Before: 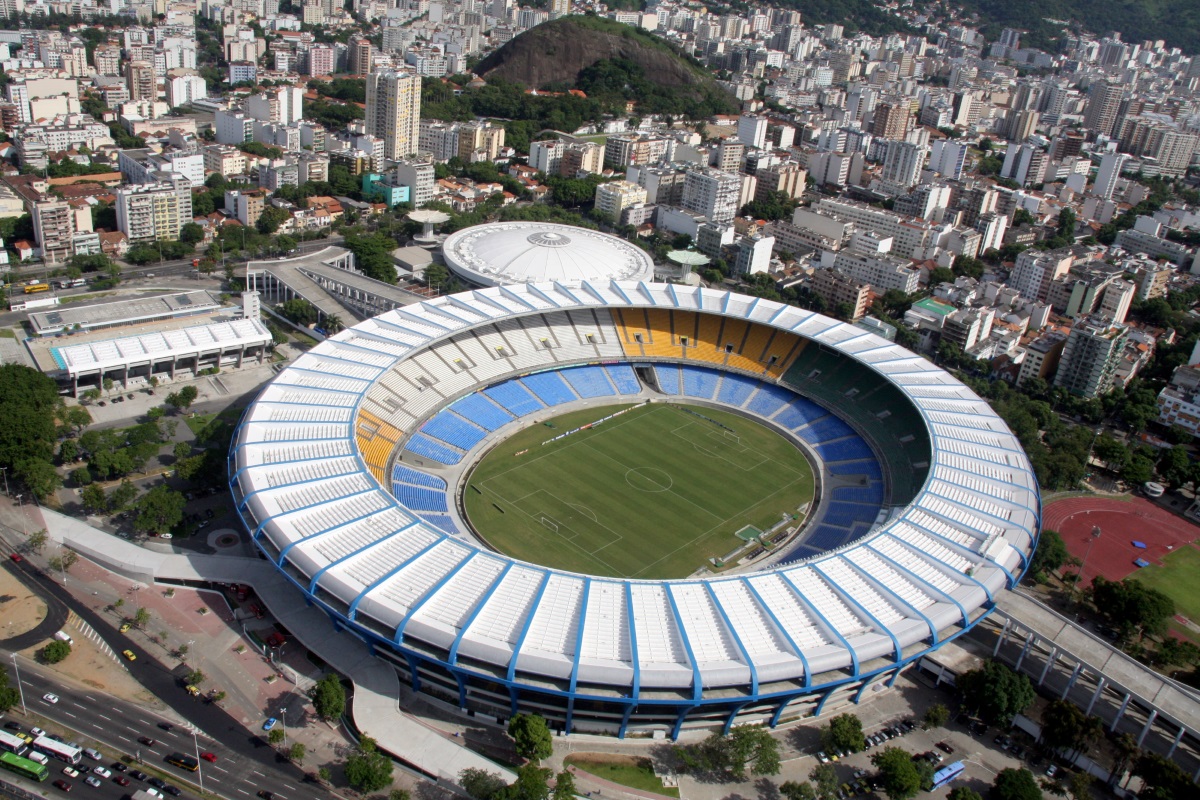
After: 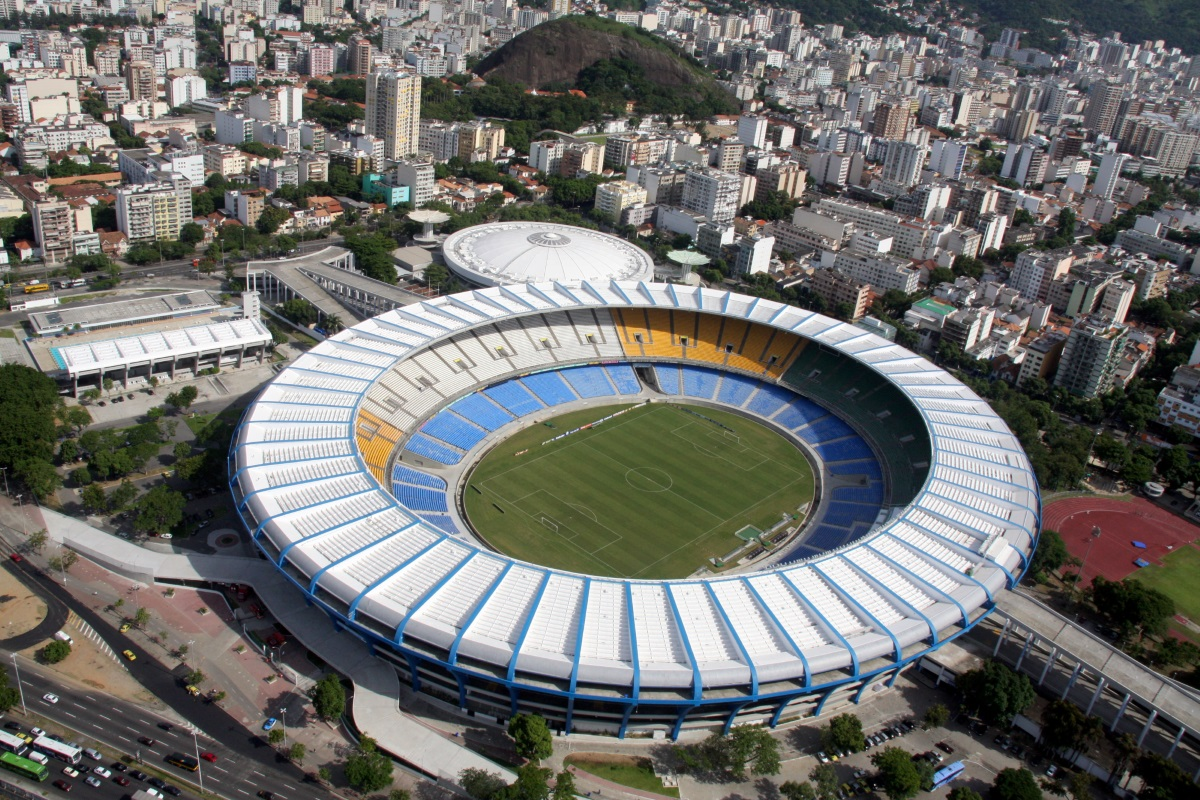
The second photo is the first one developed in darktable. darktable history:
tone curve: curves: ch0 [(0, 0) (0.253, 0.237) (1, 1)]; ch1 [(0, 0) (0.411, 0.385) (0.502, 0.506) (0.557, 0.565) (0.66, 0.683) (1, 1)]; ch2 [(0, 0) (0.394, 0.413) (0.5, 0.5) (1, 1)], preserve colors none
